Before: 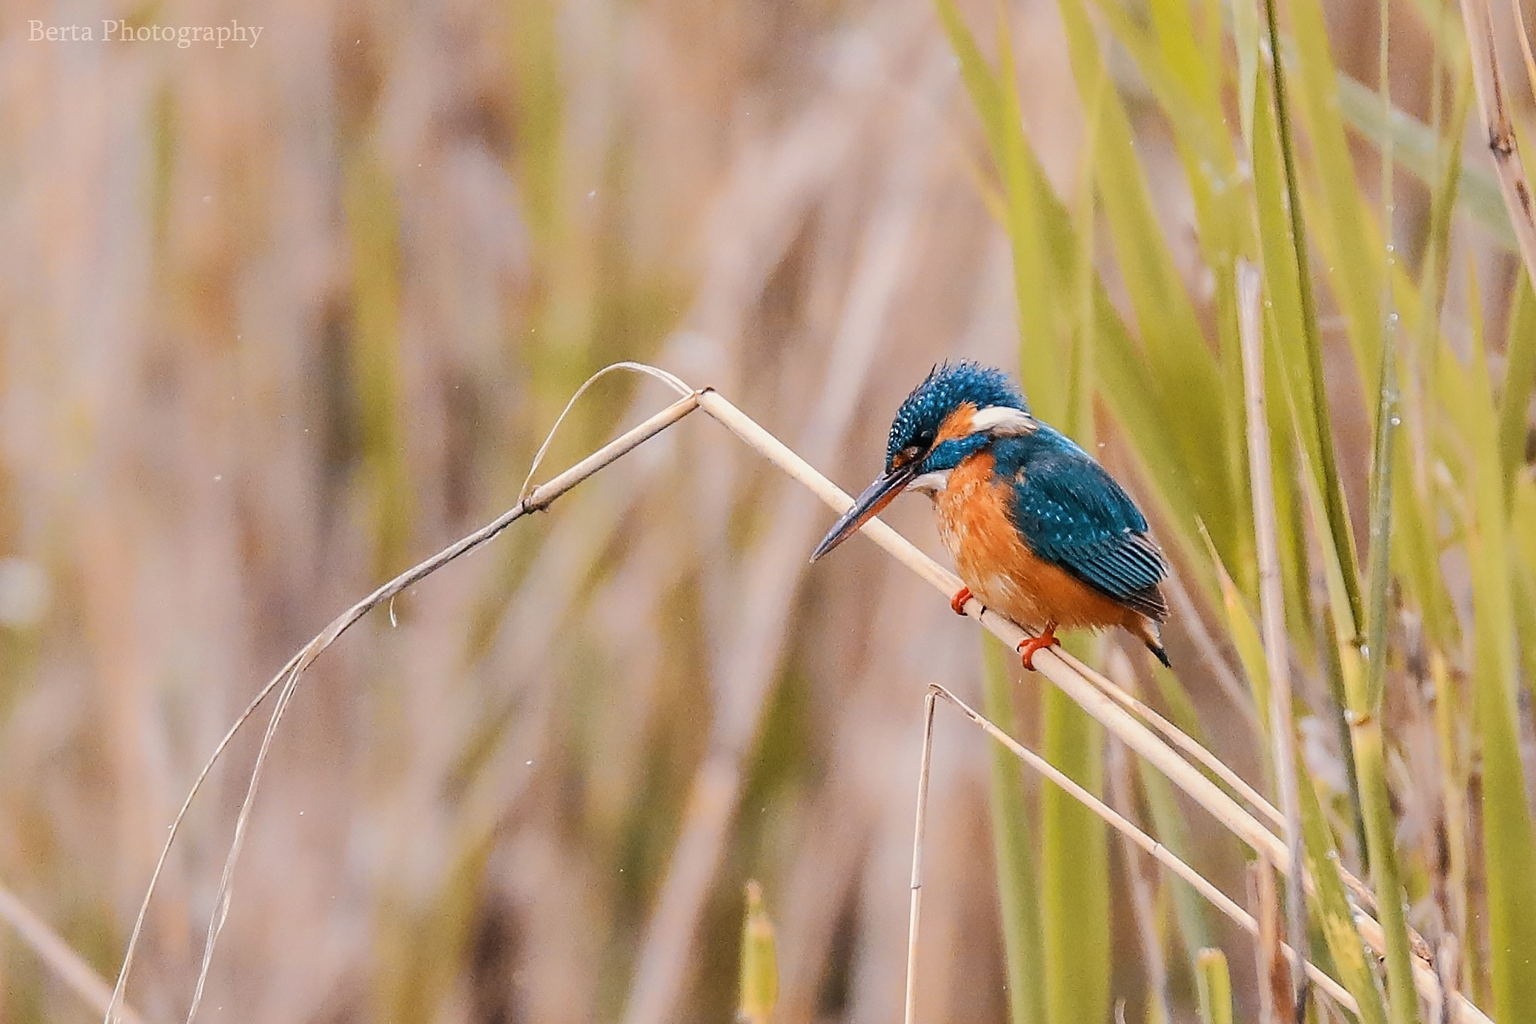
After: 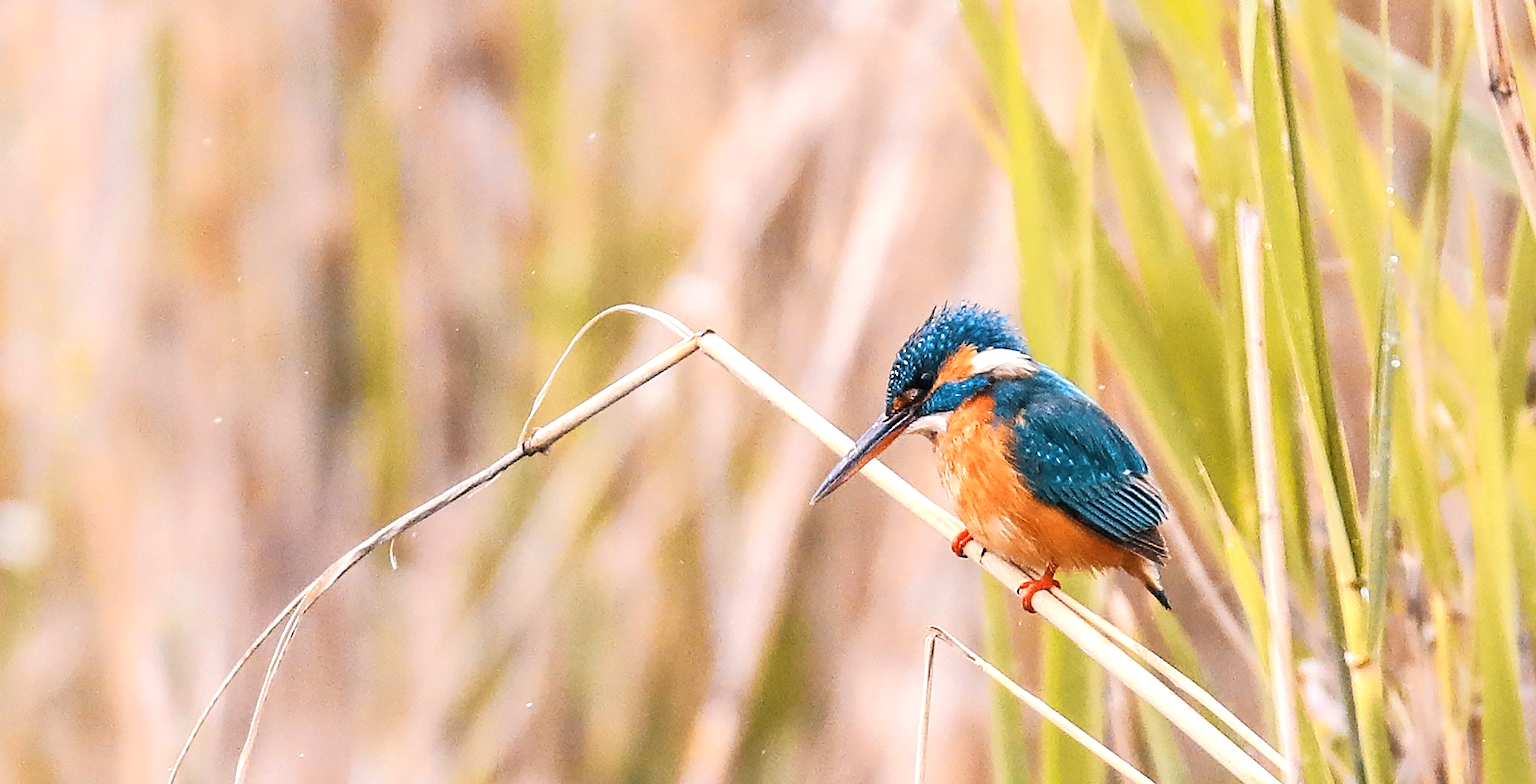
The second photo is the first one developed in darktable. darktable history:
crop: top 5.667%, bottom 17.637%
exposure: black level correction 0, exposure 0.7 EV, compensate exposure bias true, compensate highlight preservation false
